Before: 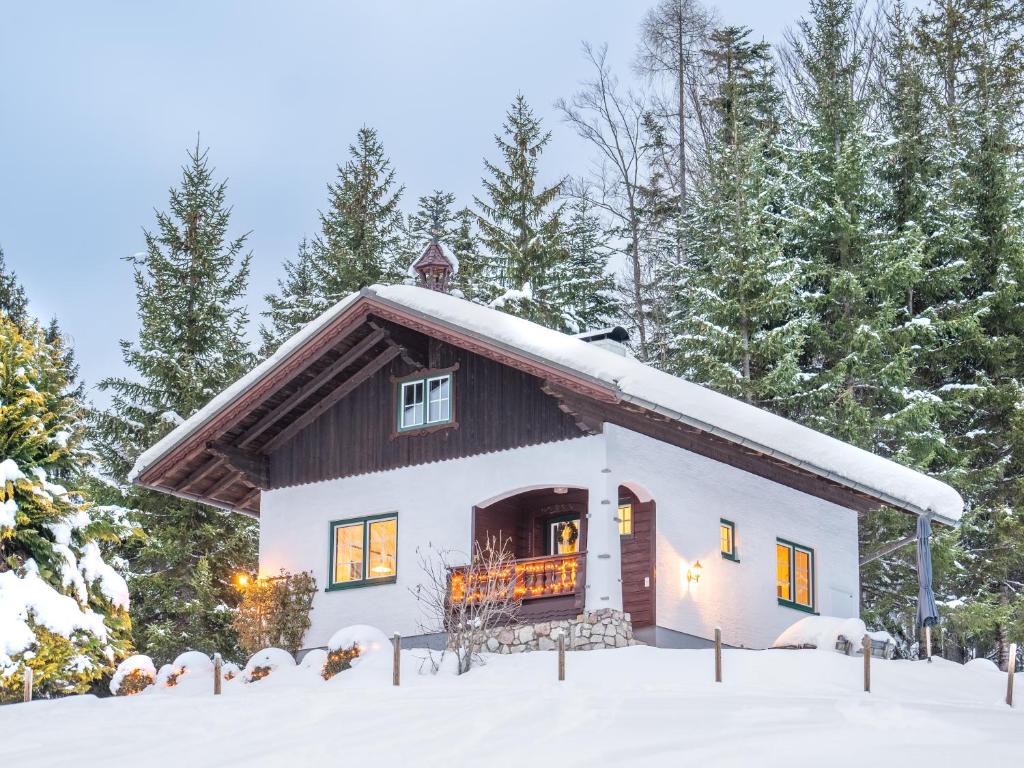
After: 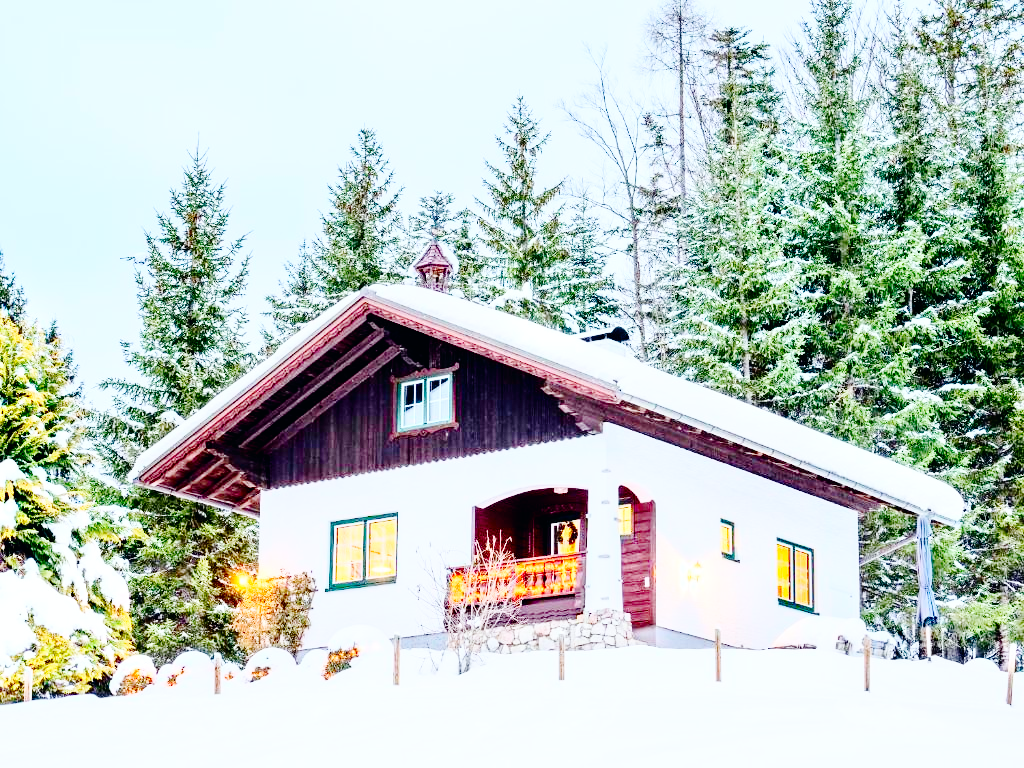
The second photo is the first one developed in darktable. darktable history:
base curve: curves: ch0 [(0, 0) (0.036, 0.01) (0.123, 0.254) (0.258, 0.504) (0.507, 0.748) (1, 1)], preserve colors none
tone curve: curves: ch0 [(0, 0) (0.139, 0.067) (0.319, 0.269) (0.498, 0.505) (0.725, 0.824) (0.864, 0.945) (0.985, 1)]; ch1 [(0, 0) (0.291, 0.197) (0.456, 0.426) (0.495, 0.488) (0.557, 0.578) (0.599, 0.644) (0.702, 0.786) (1, 1)]; ch2 [(0, 0) (0.125, 0.089) (0.353, 0.329) (0.447, 0.43) (0.557, 0.566) (0.63, 0.667) (1, 1)], color space Lab, independent channels, preserve colors none
